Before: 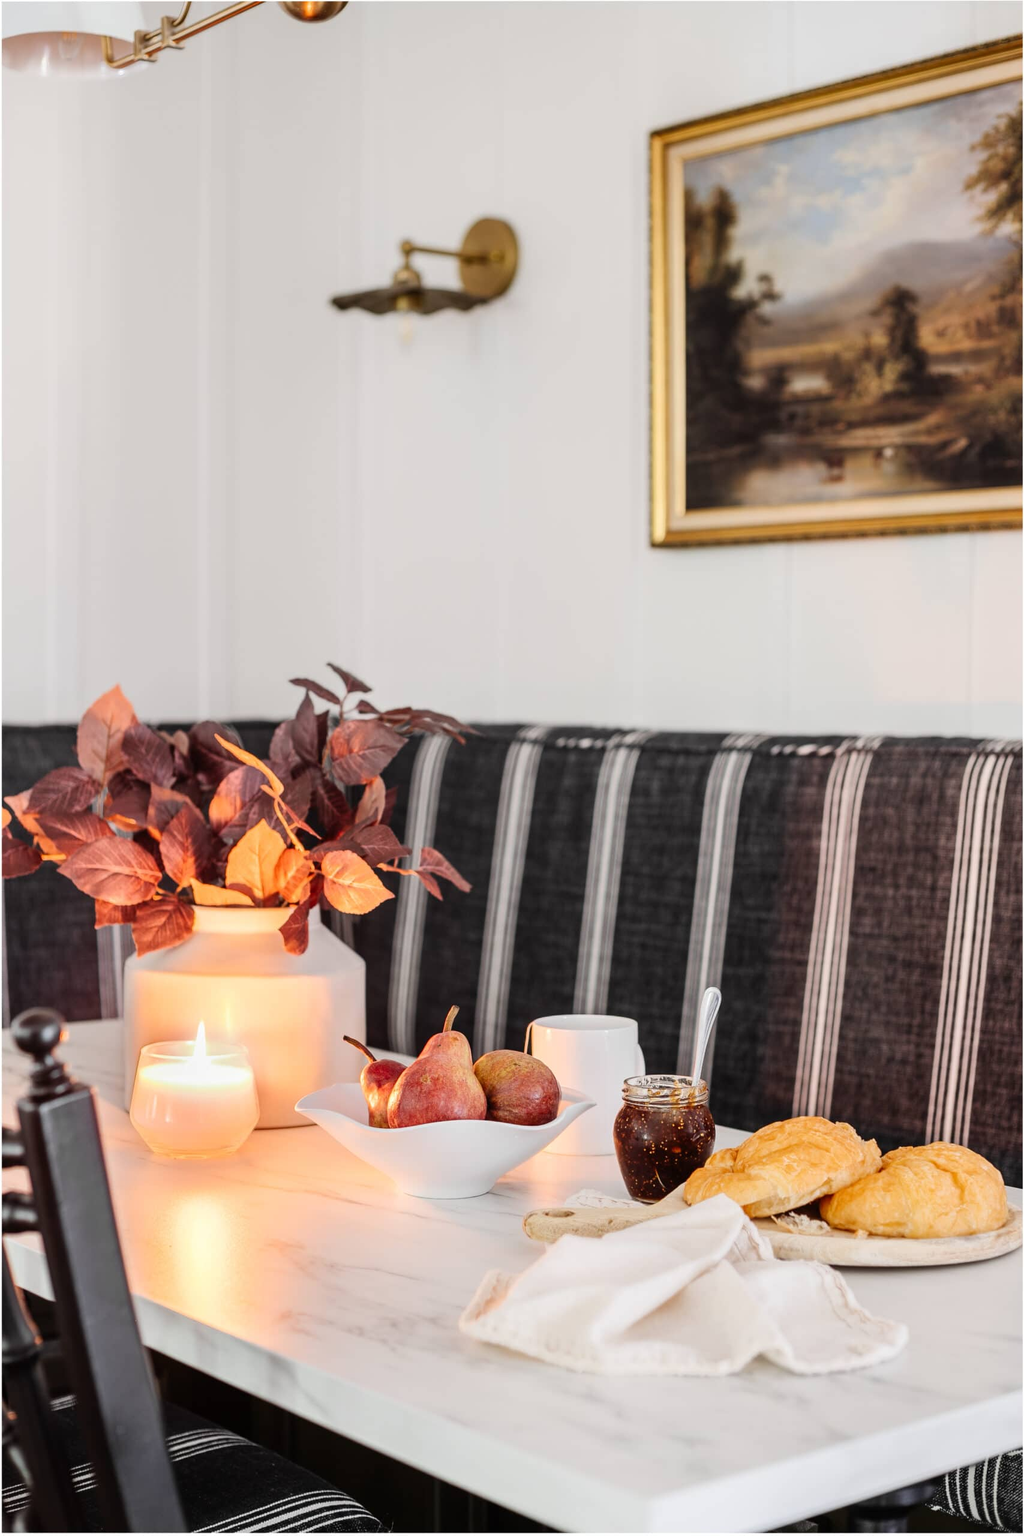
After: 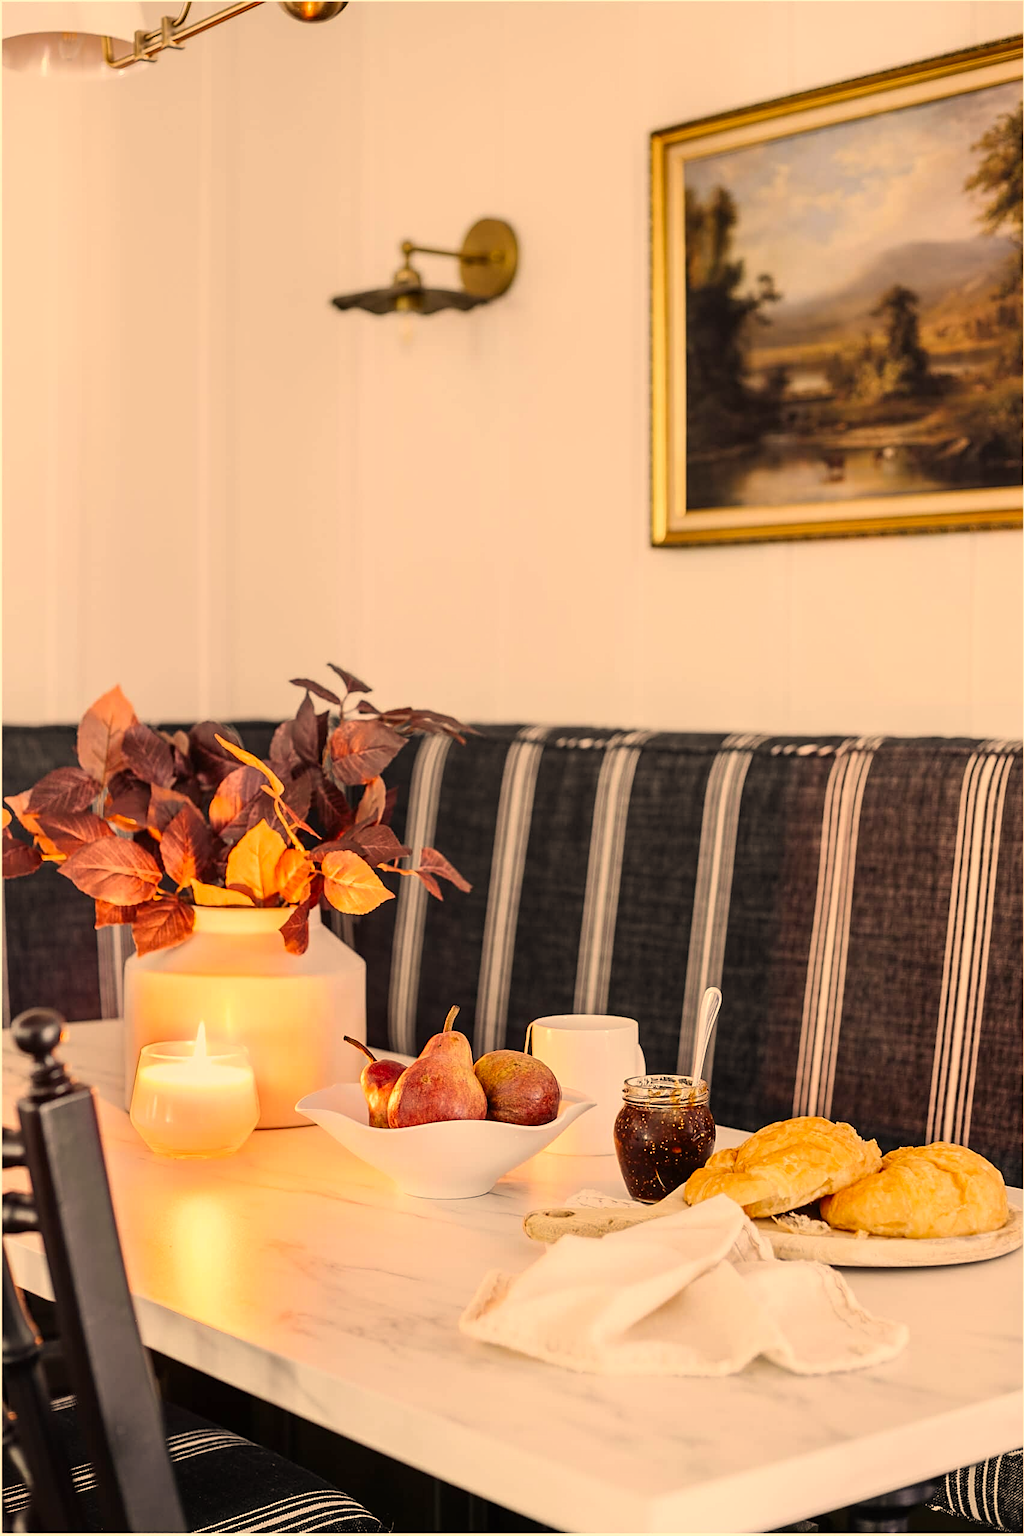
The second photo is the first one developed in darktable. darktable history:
color correction: highlights a* 14.9, highlights b* 31.88
sharpen: on, module defaults
